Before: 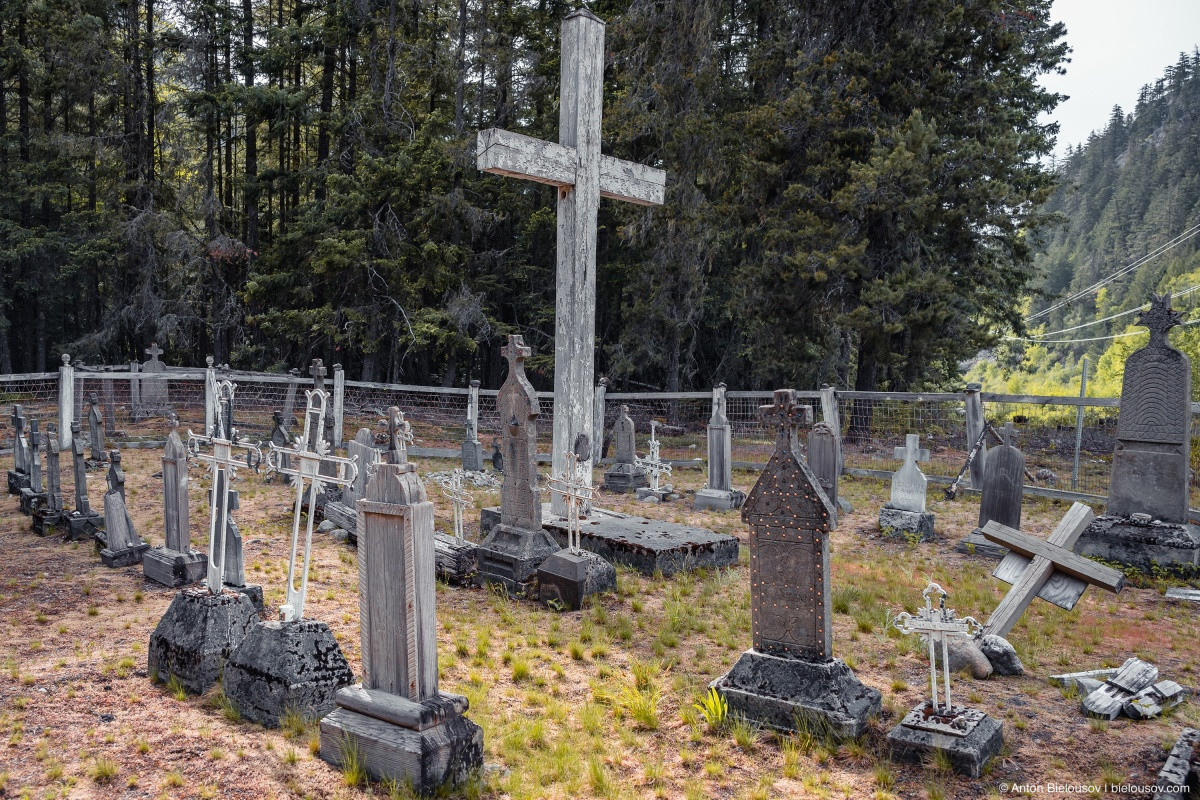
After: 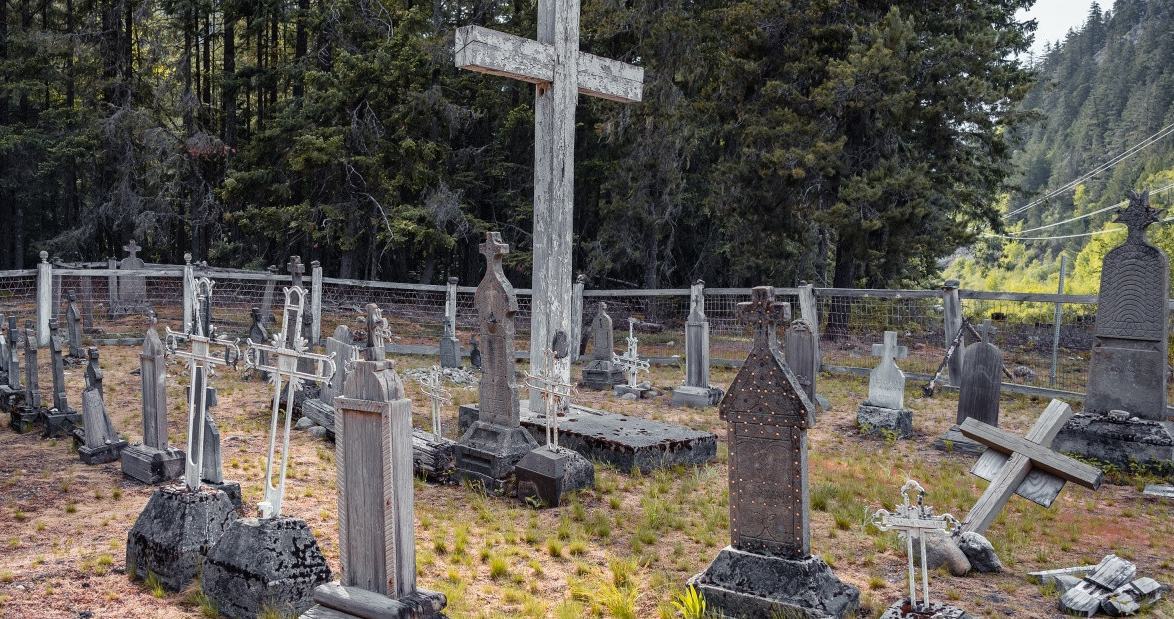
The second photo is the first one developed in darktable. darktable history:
crop and rotate: left 1.86%, top 12.944%, right 0.242%, bottom 9.603%
